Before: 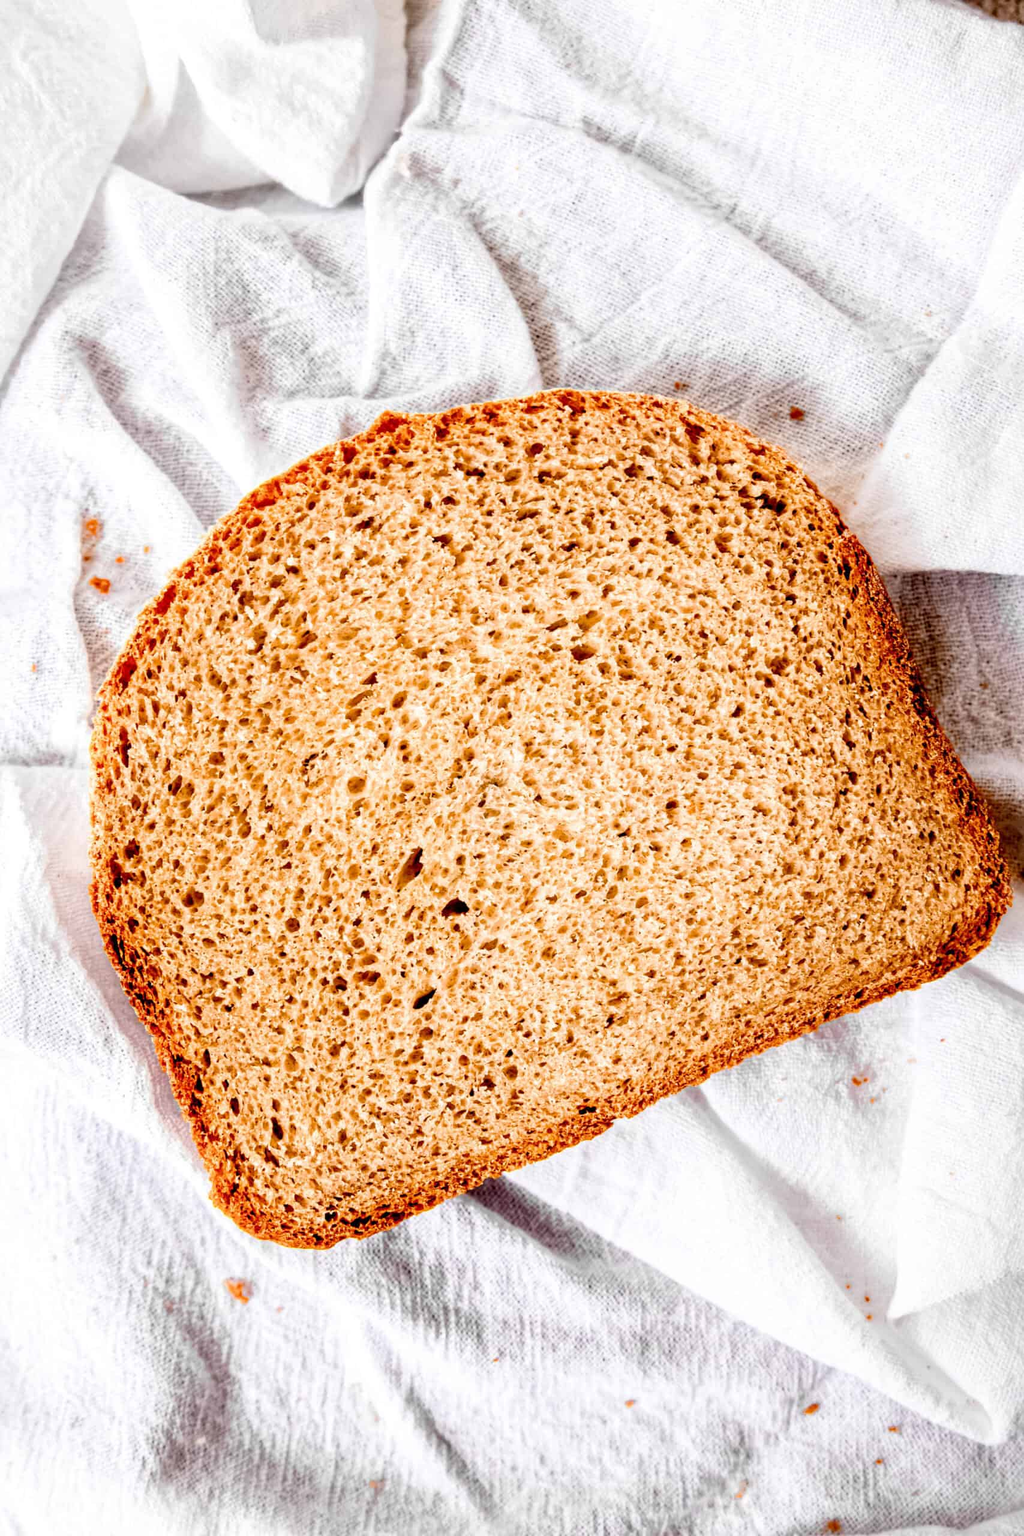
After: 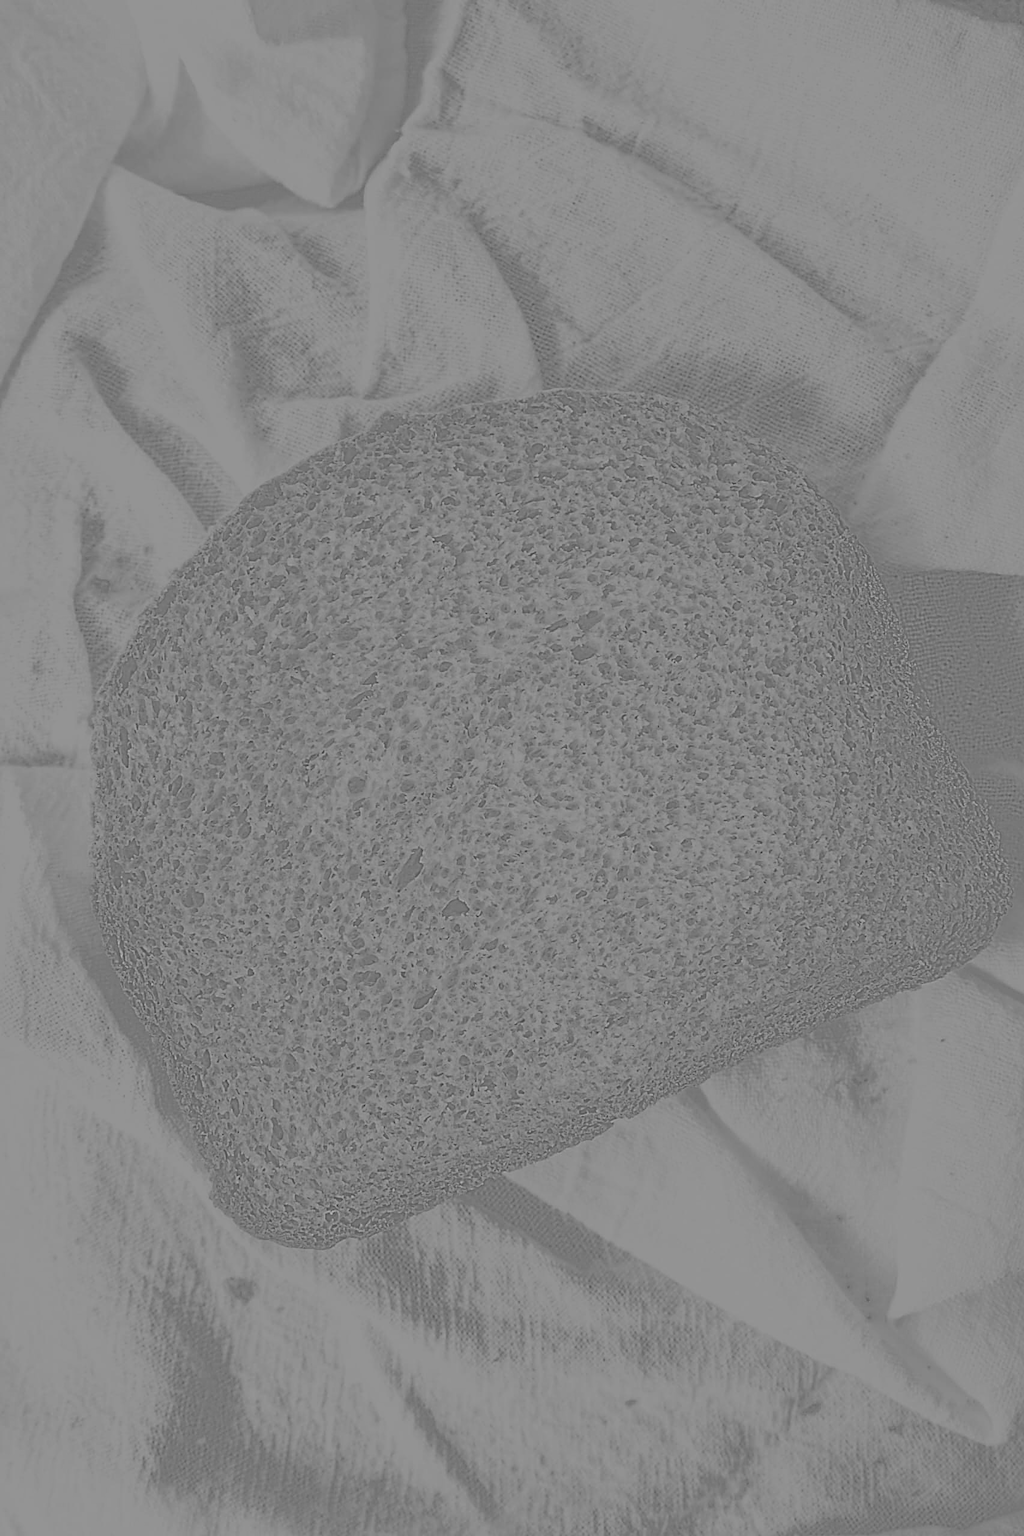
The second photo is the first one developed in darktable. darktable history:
exposure: exposure 1.16 EV, compensate exposure bias true, compensate highlight preservation false
highpass: sharpness 5.84%, contrast boost 8.44%
sharpen: on, module defaults
tone equalizer: on, module defaults
